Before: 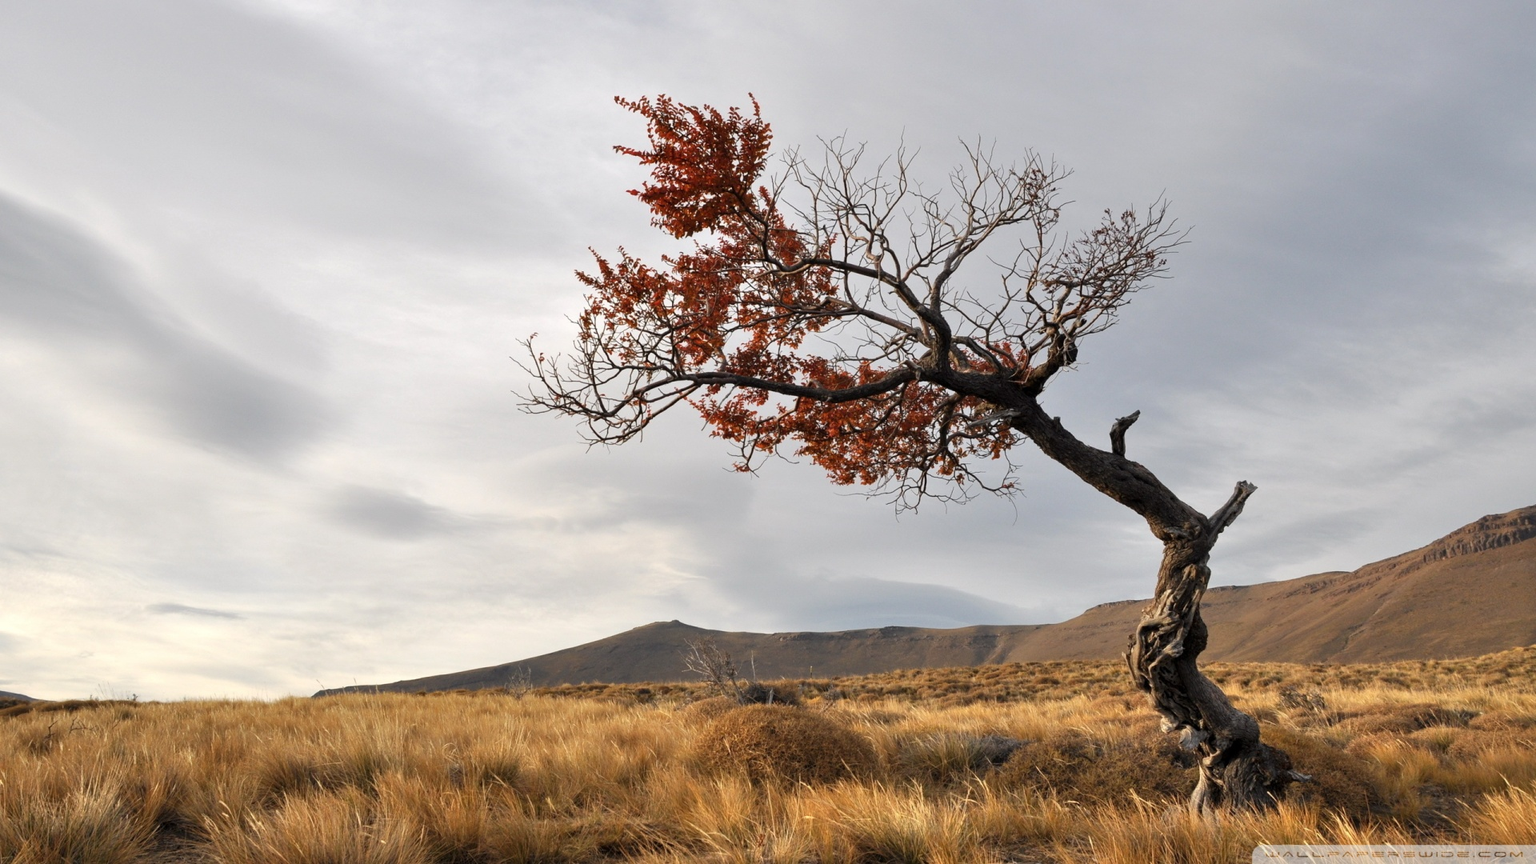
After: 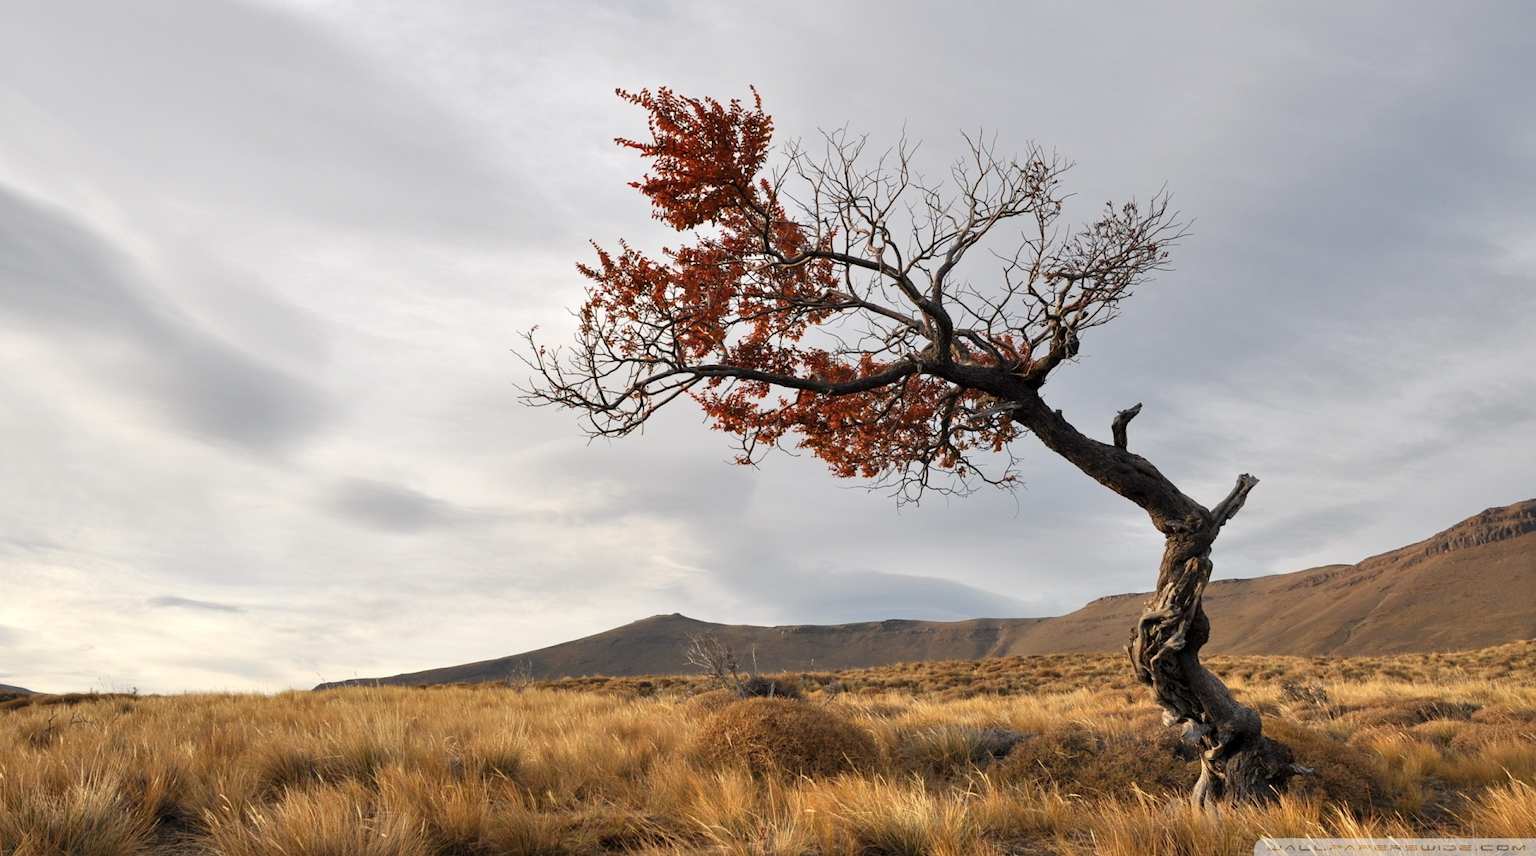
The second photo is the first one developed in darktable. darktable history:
crop: top 0.954%, right 0.112%
tone equalizer: on, module defaults
